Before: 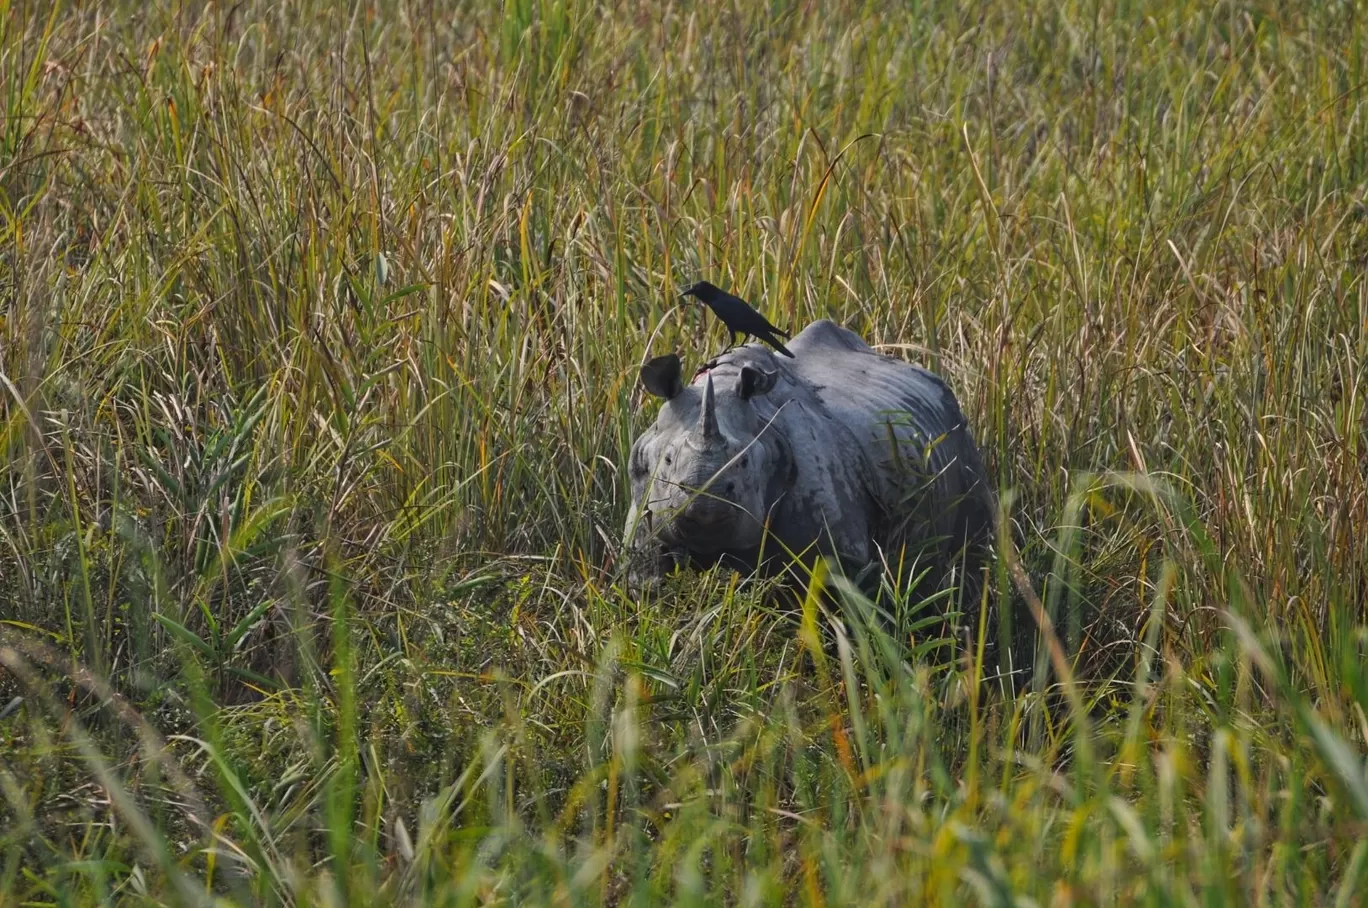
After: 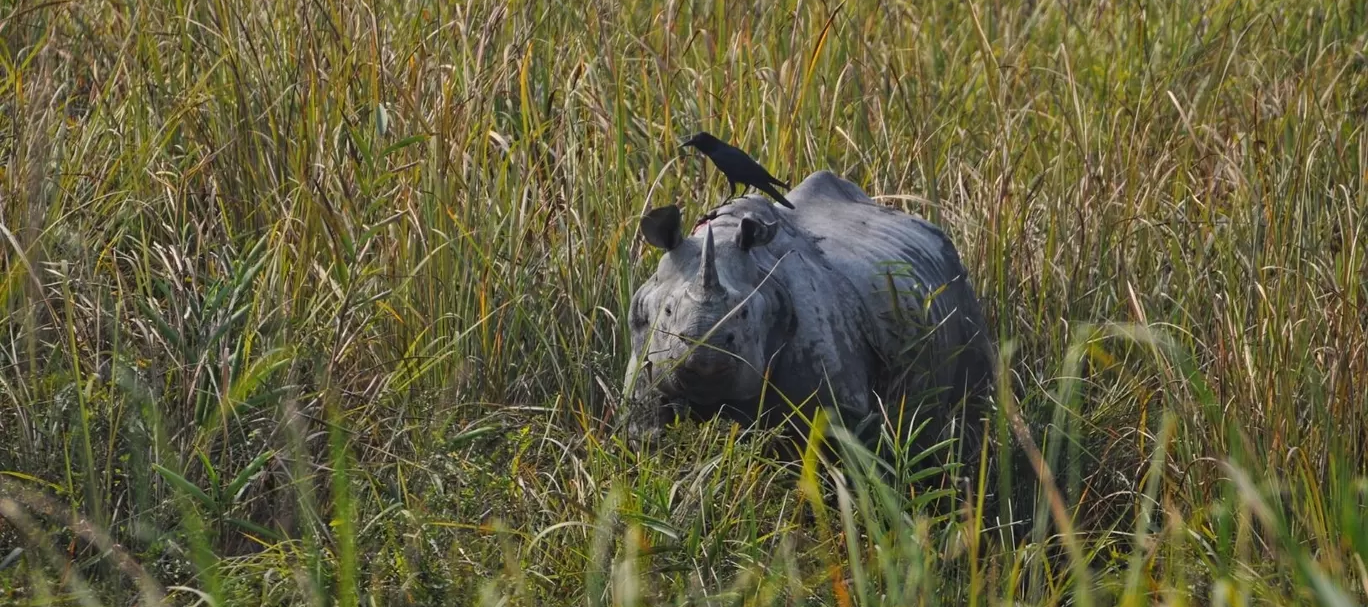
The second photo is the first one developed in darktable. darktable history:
crop: top 16.432%, bottom 16.708%
